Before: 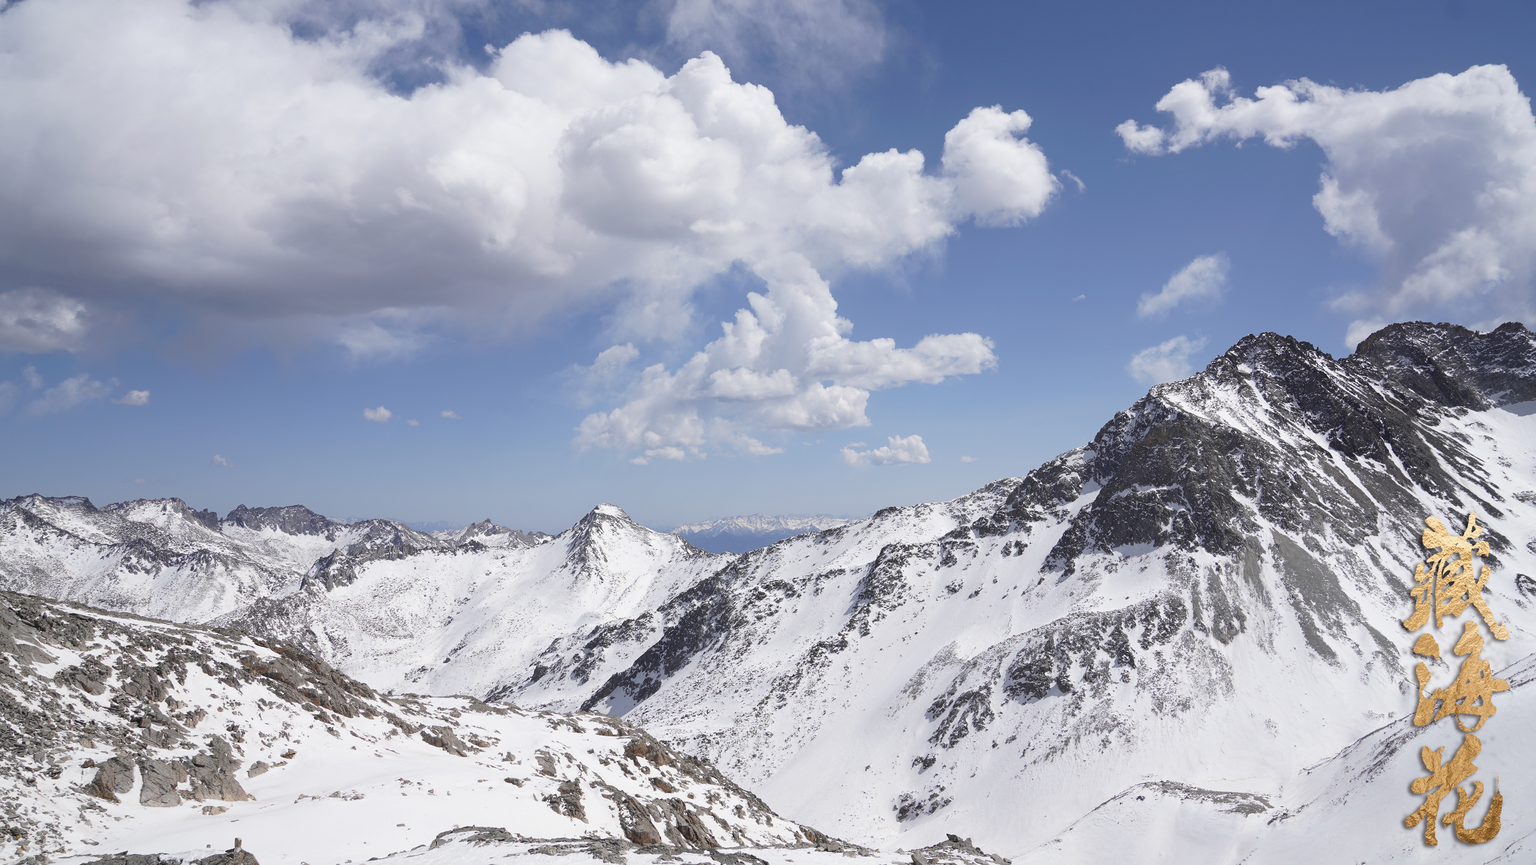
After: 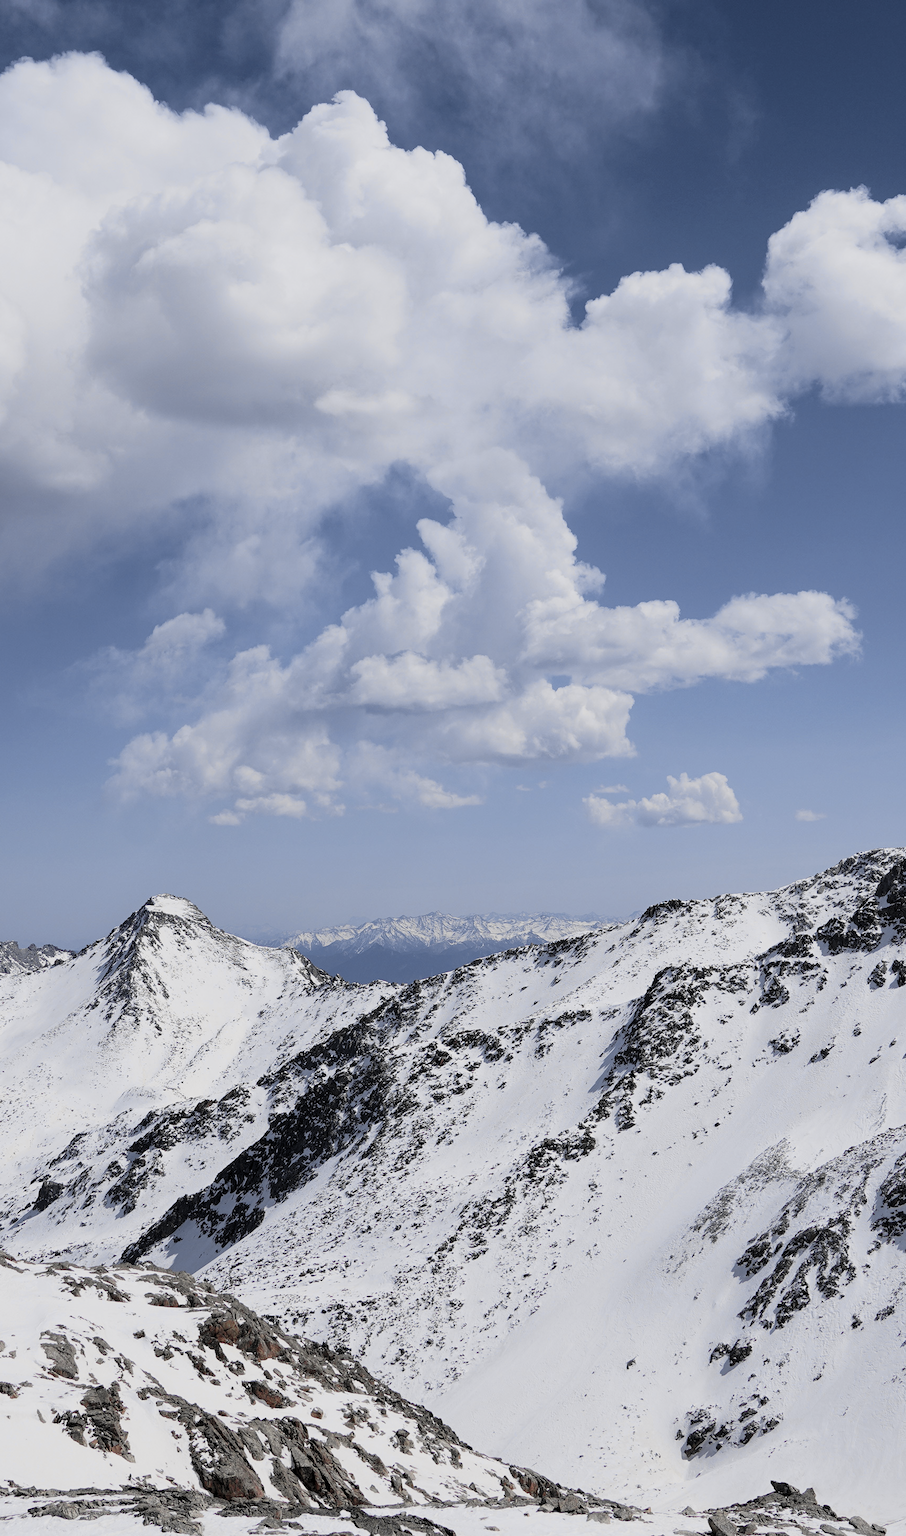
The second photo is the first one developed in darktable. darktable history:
exposure: exposure -0.151 EV, compensate highlight preservation false
crop: left 33.36%, right 33.36%
tone curve: curves: ch0 [(0, 0) (0.087, 0.054) (0.281, 0.245) (0.506, 0.526) (0.8, 0.824) (0.994, 0.955)]; ch1 [(0, 0) (0.27, 0.195) (0.406, 0.435) (0.452, 0.474) (0.495, 0.5) (0.514, 0.508) (0.537, 0.556) (0.654, 0.689) (1, 1)]; ch2 [(0, 0) (0.269, 0.299) (0.459, 0.441) (0.498, 0.499) (0.523, 0.52) (0.551, 0.549) (0.633, 0.625) (0.659, 0.681) (0.718, 0.764) (1, 1)], color space Lab, independent channels, preserve colors none
levels: levels [0.116, 0.574, 1]
